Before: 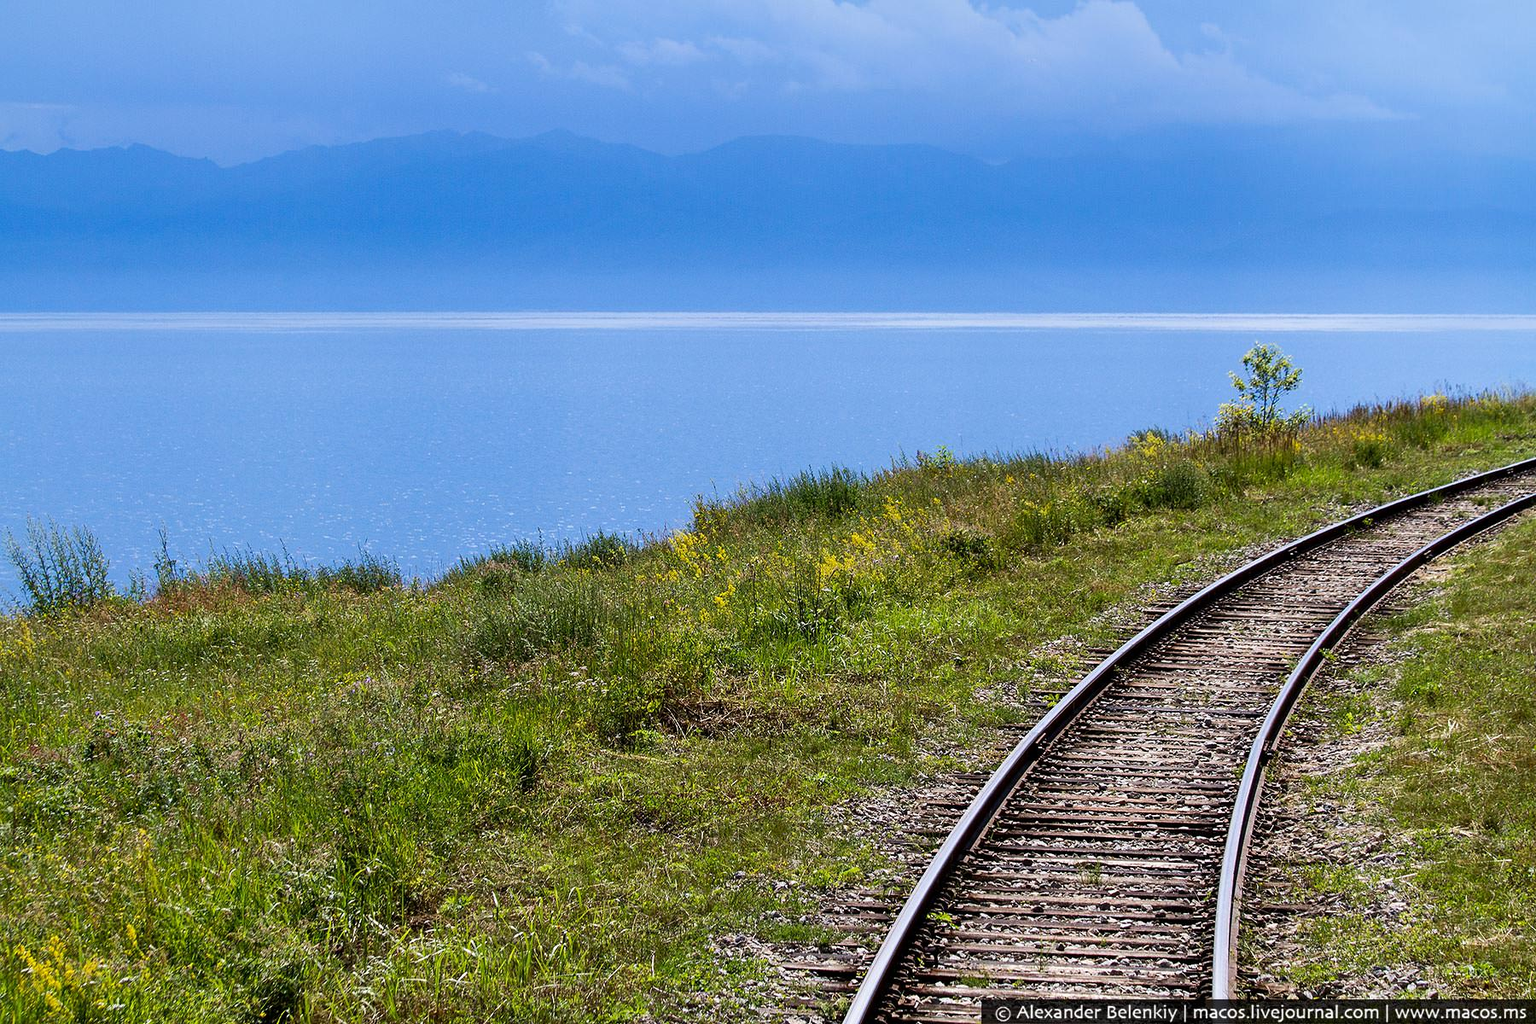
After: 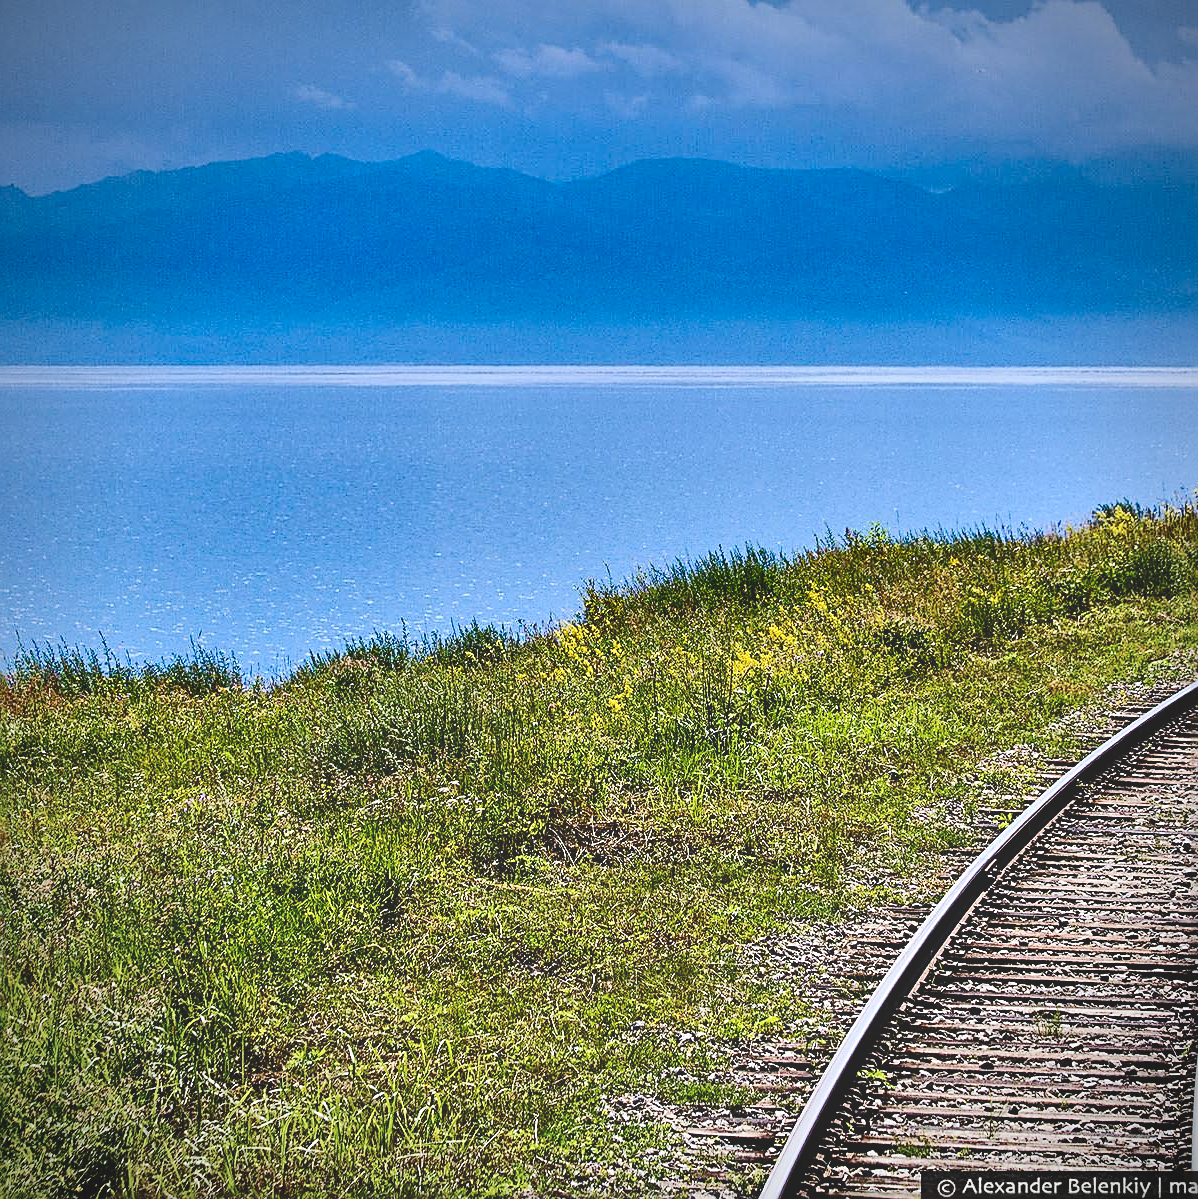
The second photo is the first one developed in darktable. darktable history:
shadows and highlights: shadows 24.67, highlights -80.04, soften with gaussian
contrast brightness saturation: contrast 0.237, brightness 0.092
color balance rgb: perceptual saturation grading › global saturation 20%, perceptual saturation grading › highlights -25.442%, perceptual saturation grading › shadows 49.687%, global vibrance 20%
crop and rotate: left 12.763%, right 20.653%
sharpen: radius 2.651, amount 0.669
vignetting: fall-off radius 60.92%, brightness -0.58, saturation -0.254
base curve: curves: ch0 [(0, 0.024) (0.055, 0.065) (0.121, 0.166) (0.236, 0.319) (0.693, 0.726) (1, 1)], preserve colors none
